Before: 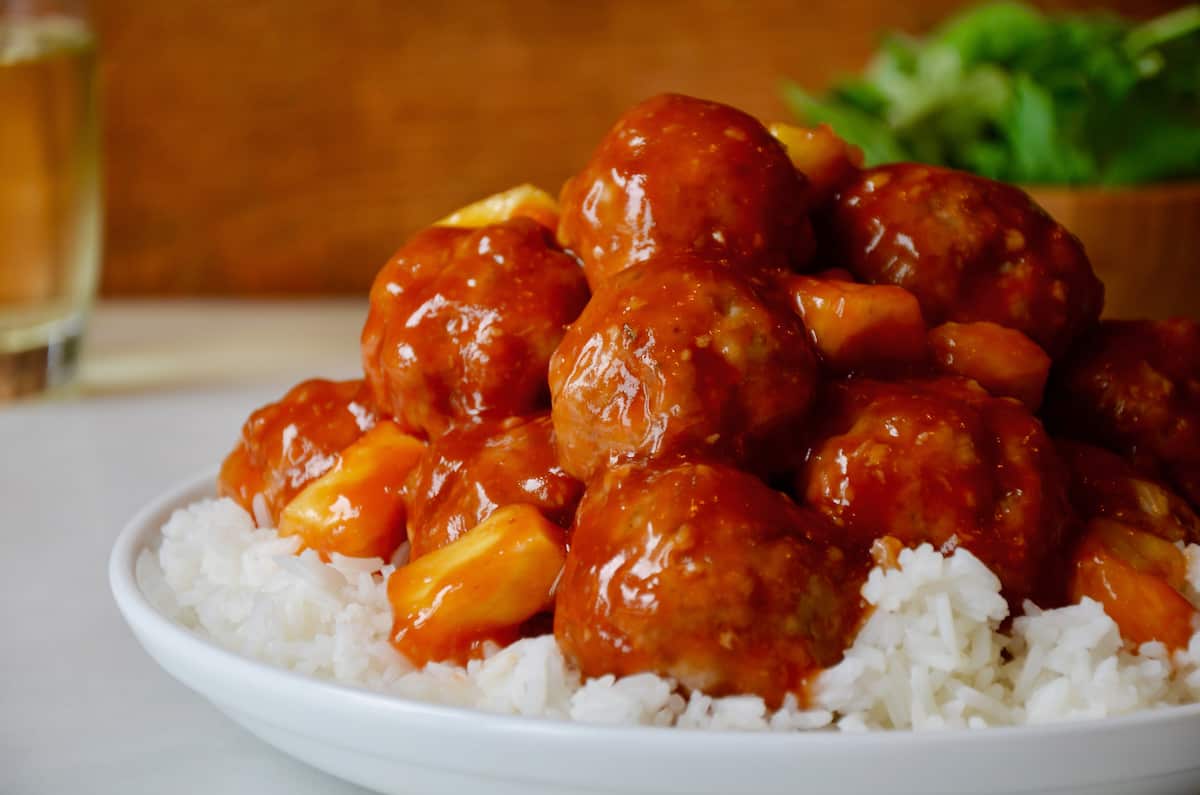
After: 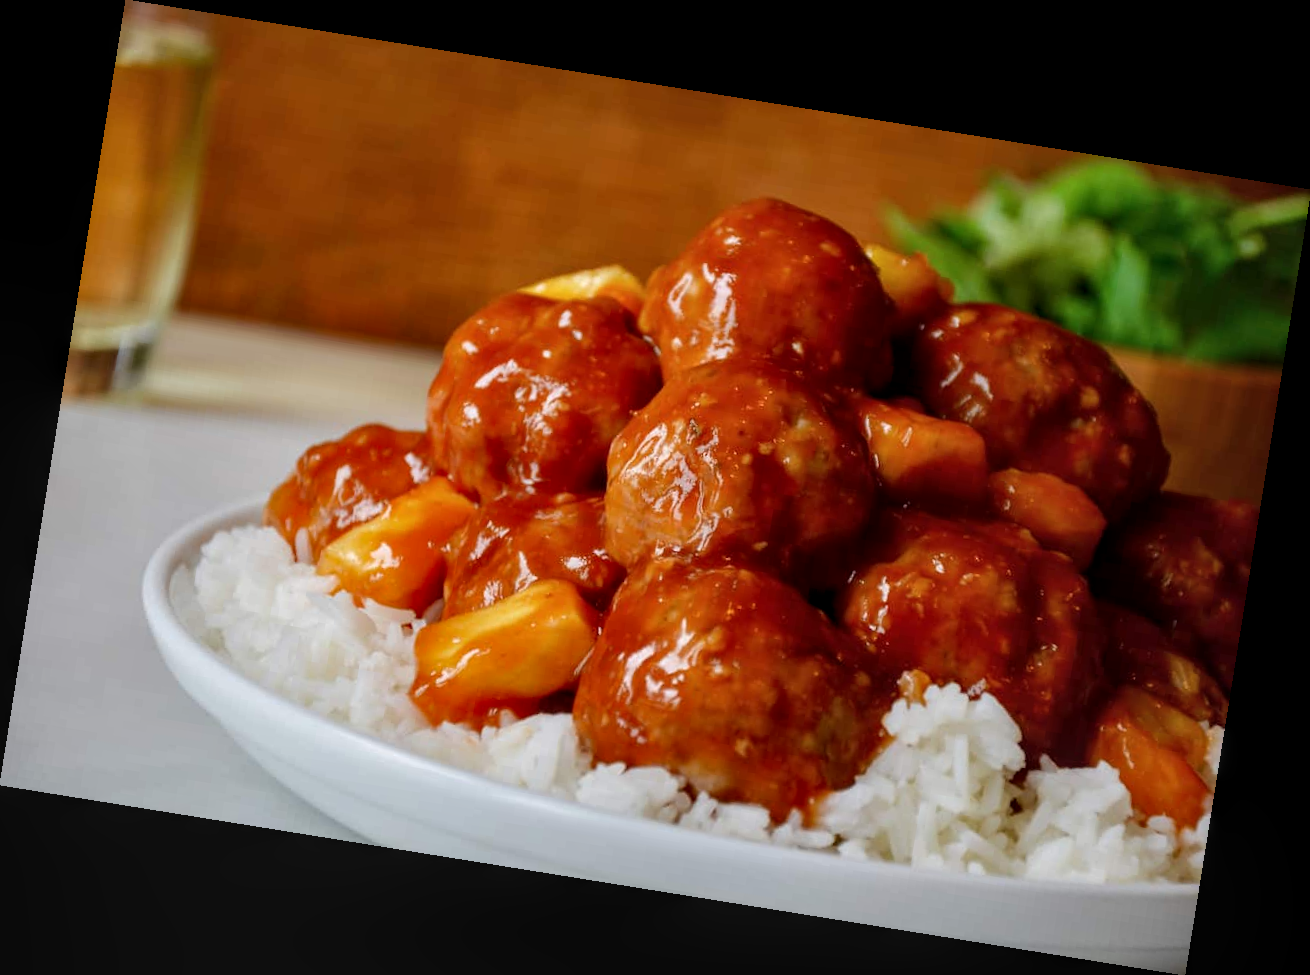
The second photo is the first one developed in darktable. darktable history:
rotate and perspective: rotation 9.12°, automatic cropping off
local contrast: on, module defaults
